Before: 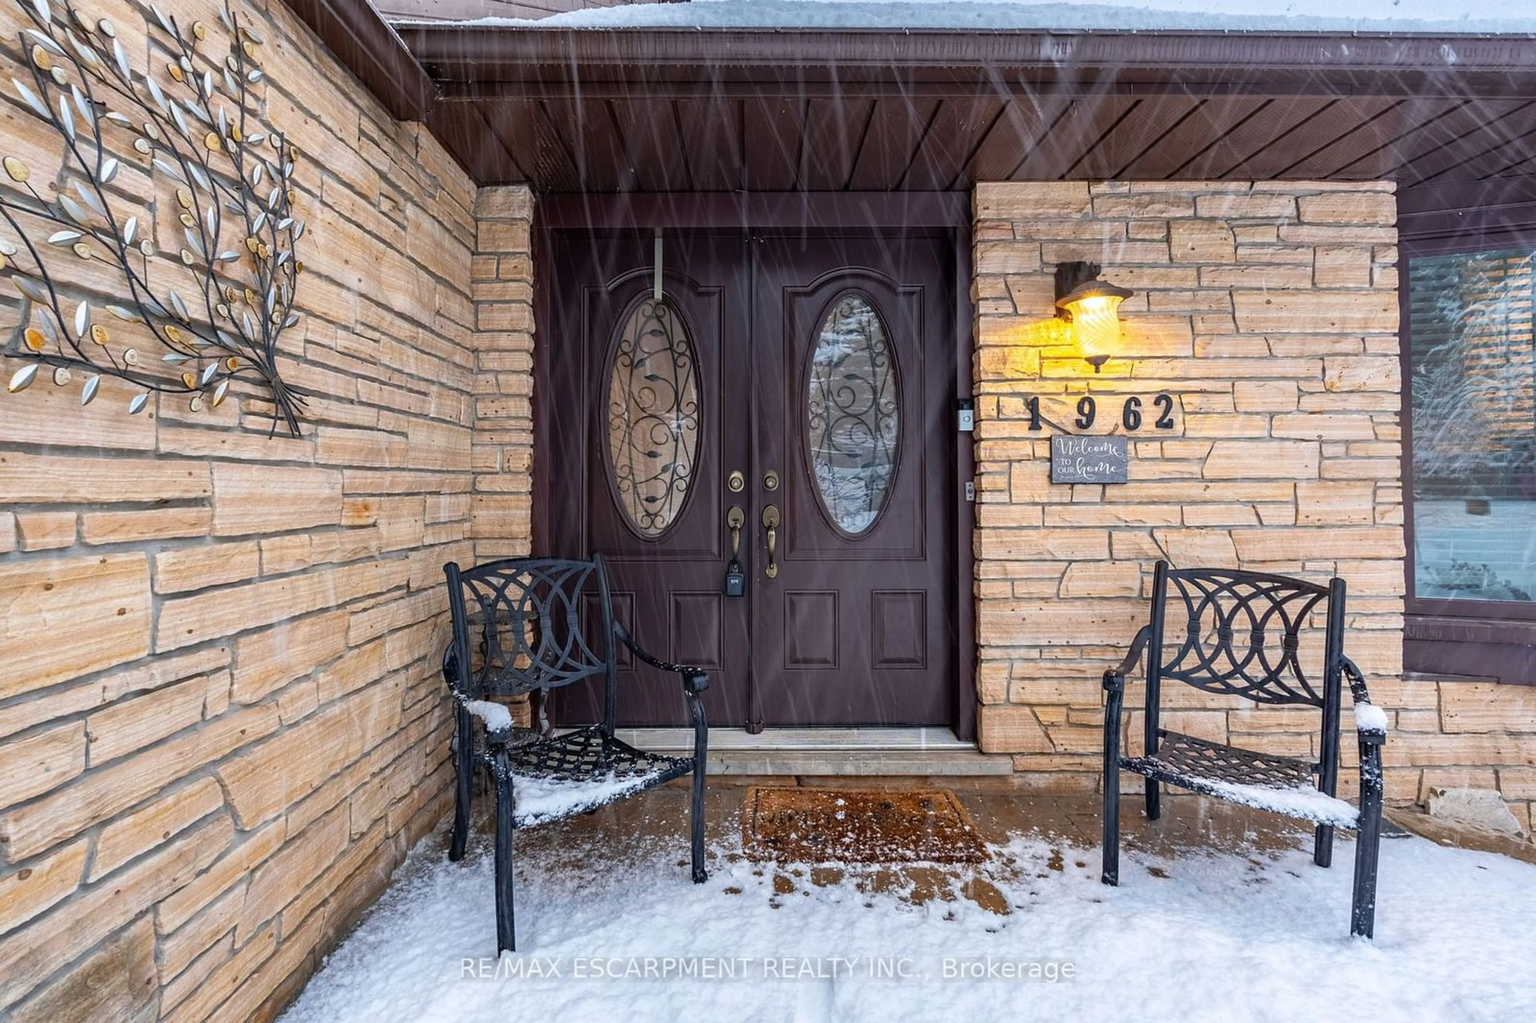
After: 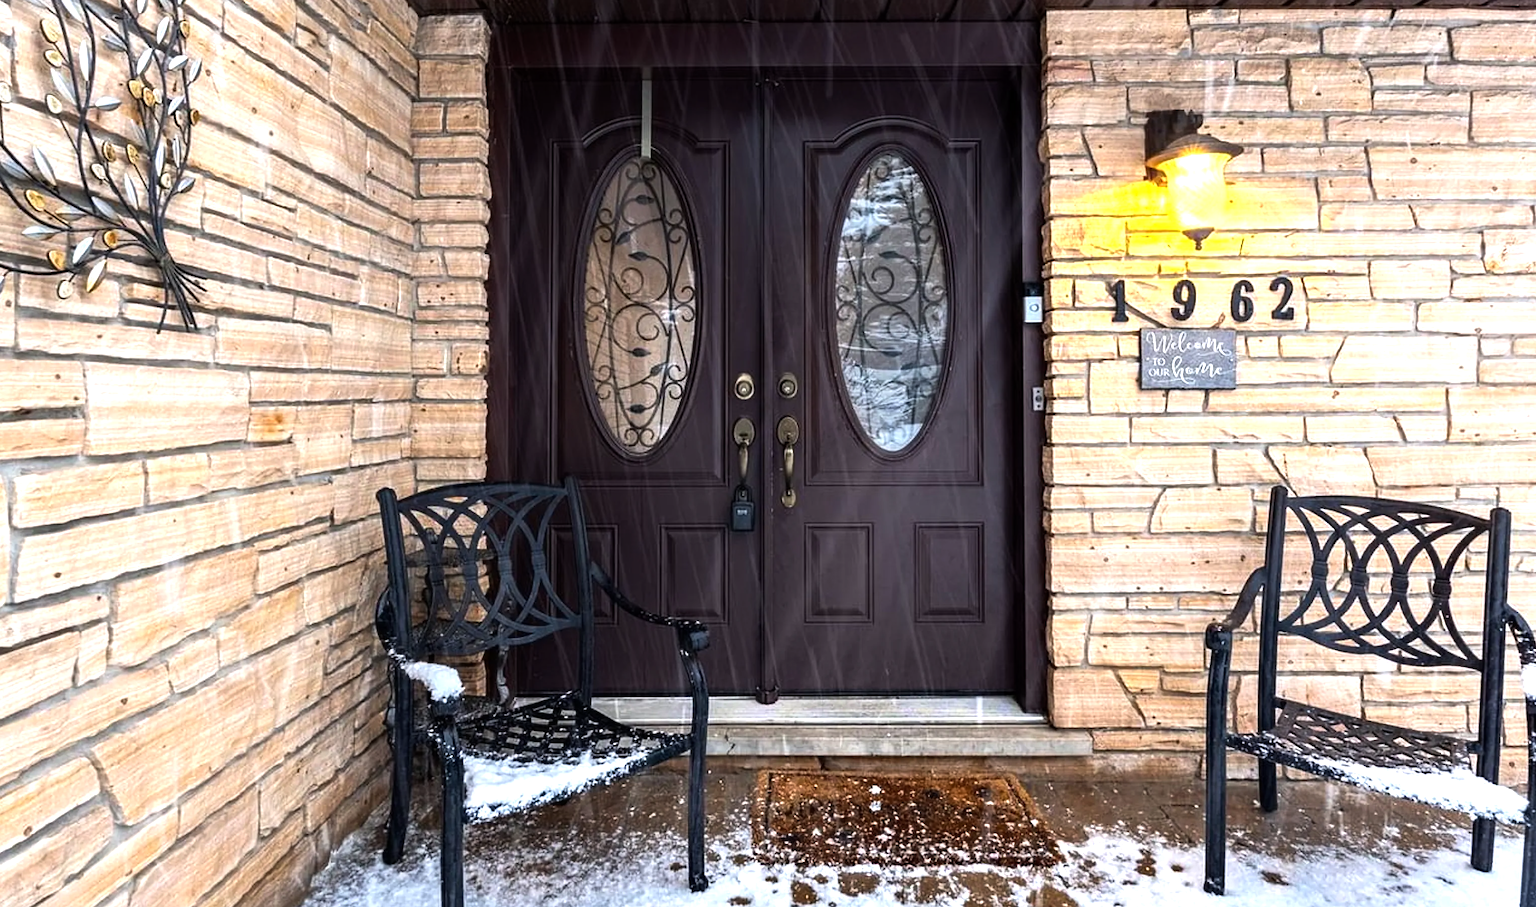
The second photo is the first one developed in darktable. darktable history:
crop: left 9.407%, top 17.074%, right 11.054%, bottom 12.387%
tone equalizer: -8 EV -1.09 EV, -7 EV -0.984 EV, -6 EV -0.895 EV, -5 EV -0.571 EV, -3 EV 0.577 EV, -2 EV 0.858 EV, -1 EV 0.999 EV, +0 EV 1.05 EV, edges refinement/feathering 500, mask exposure compensation -1.57 EV, preserve details guided filter
